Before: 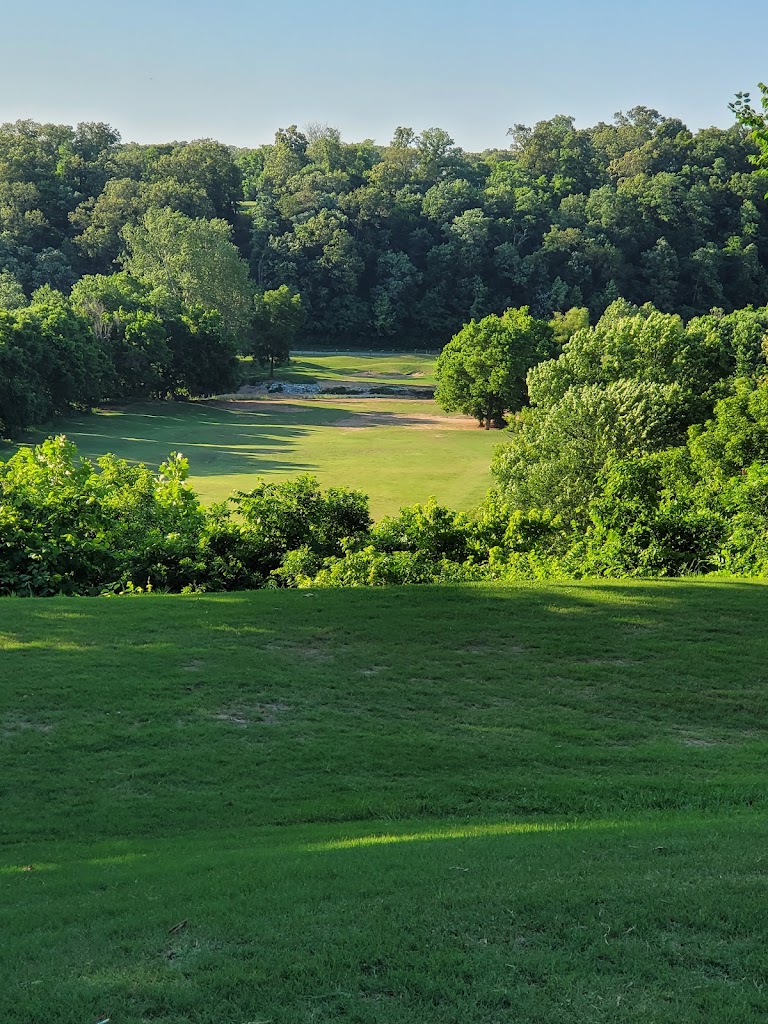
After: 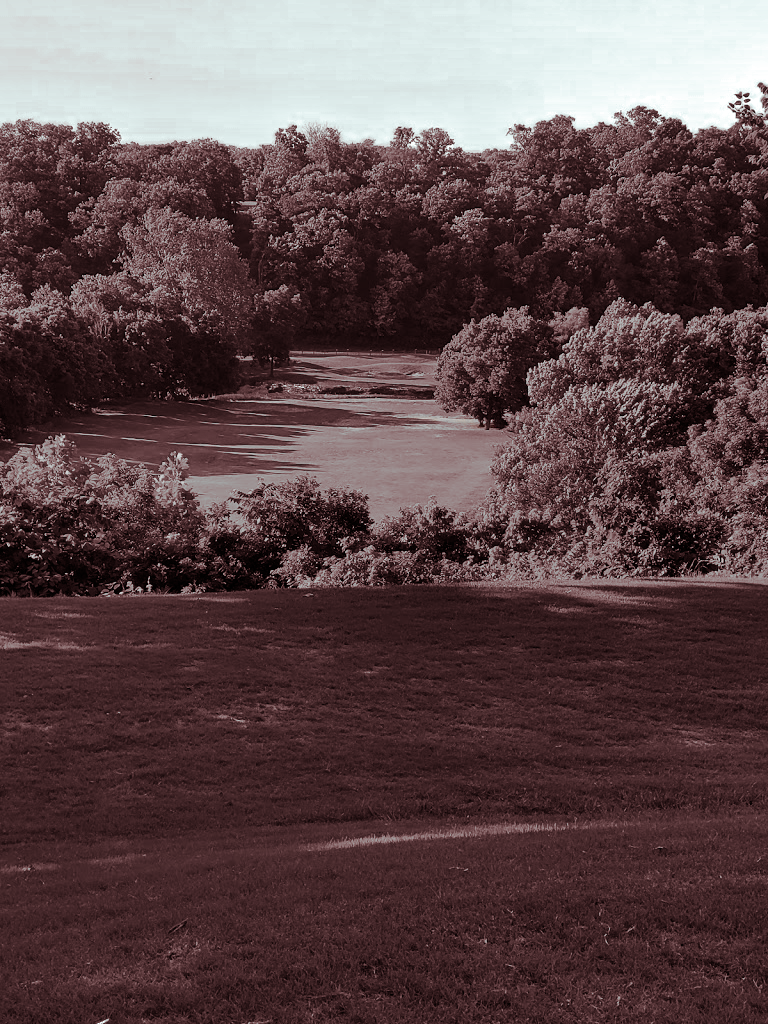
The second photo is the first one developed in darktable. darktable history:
contrast brightness saturation: contrast 0.19, brightness -0.11, saturation 0.21
shadows and highlights: white point adjustment -3.64, highlights -63.34, highlights color adjustment 42%, soften with gaussian
split-toning: highlights › hue 180°
color zones: curves: ch0 [(0, 0.352) (0.143, 0.407) (0.286, 0.386) (0.429, 0.431) (0.571, 0.829) (0.714, 0.853) (0.857, 0.833) (1, 0.352)]; ch1 [(0, 0.604) (0.072, 0.726) (0.096, 0.608) (0.205, 0.007) (0.571, -0.006) (0.839, -0.013) (0.857, -0.012) (1, 0.604)]
